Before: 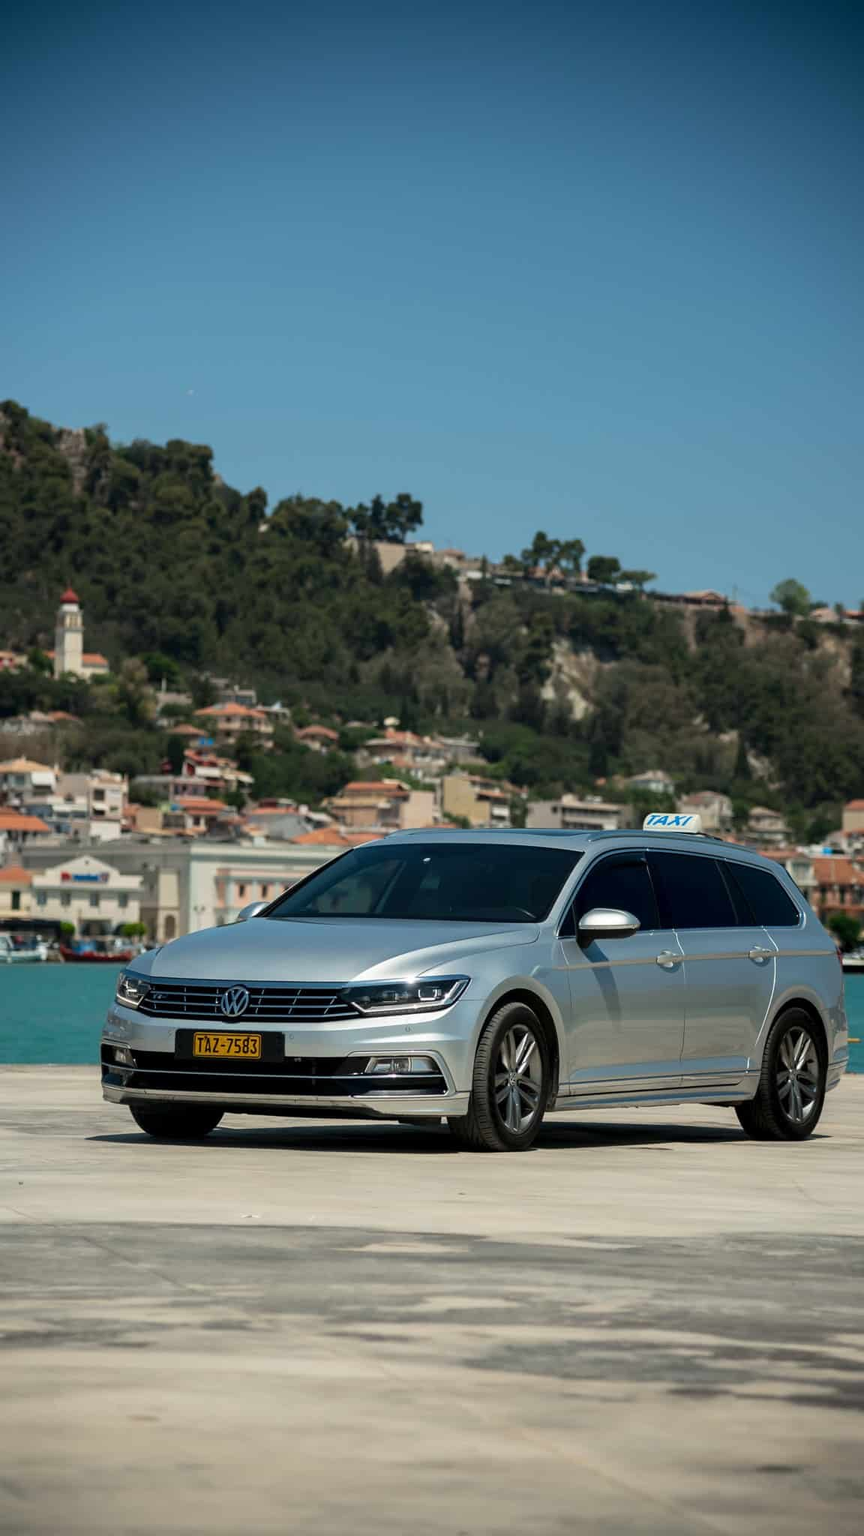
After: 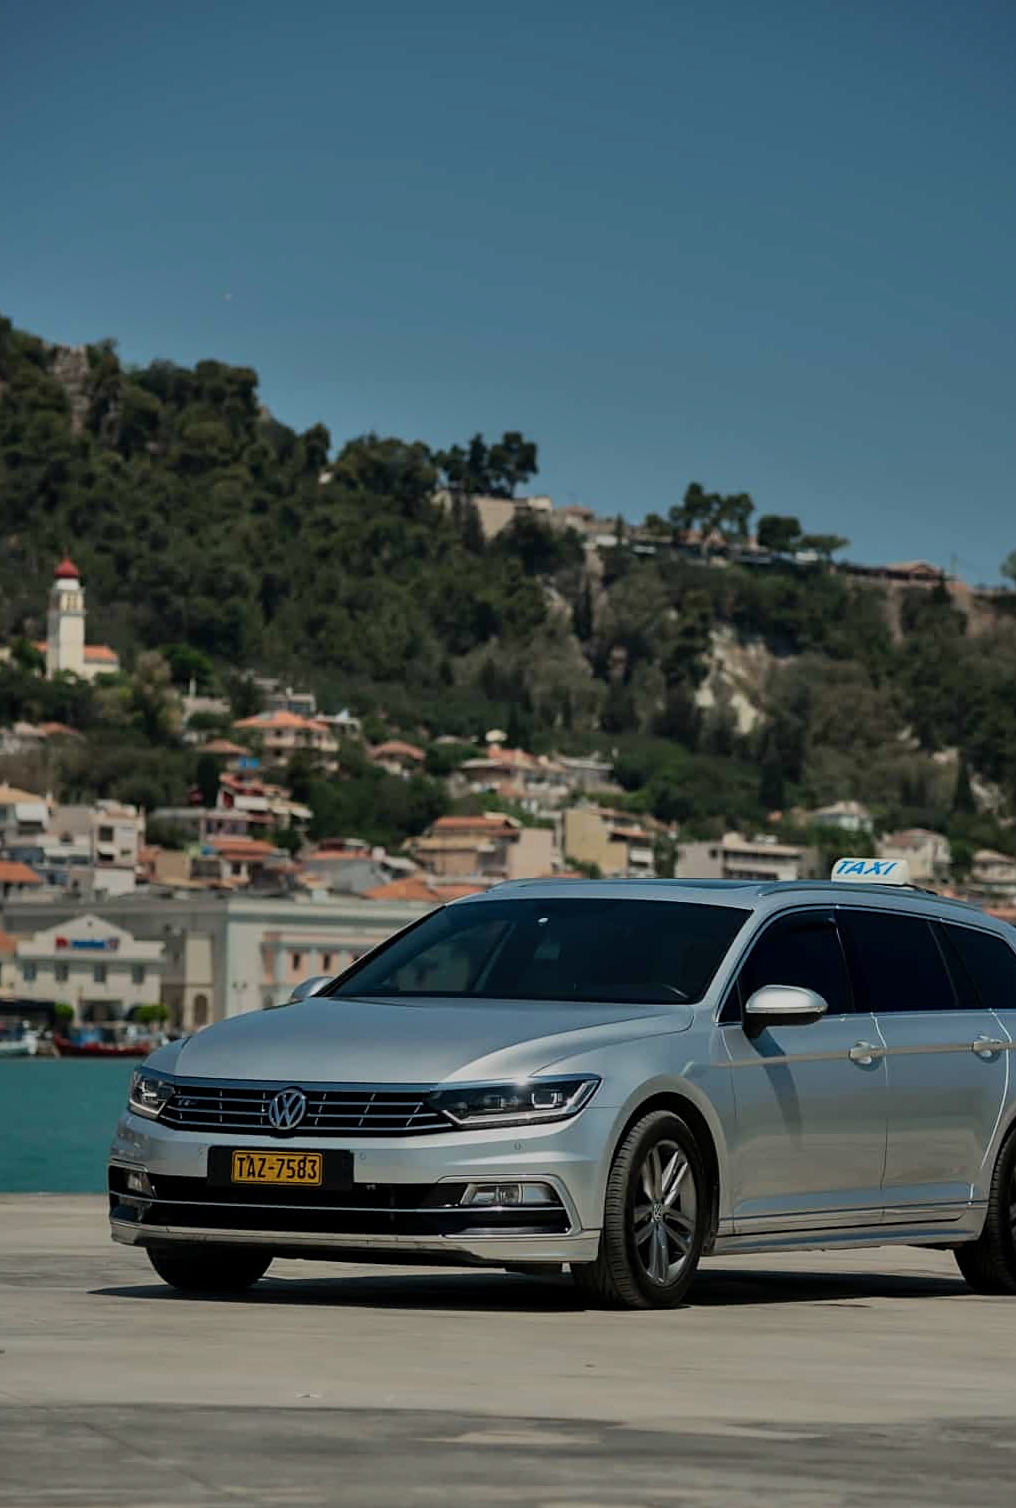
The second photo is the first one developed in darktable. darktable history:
exposure: exposure -0.959 EV, compensate exposure bias true, compensate highlight preservation false
sharpen: amount 0.211
shadows and highlights: soften with gaussian
crop and rotate: left 2.306%, top 11.081%, right 9.479%, bottom 15.259%
